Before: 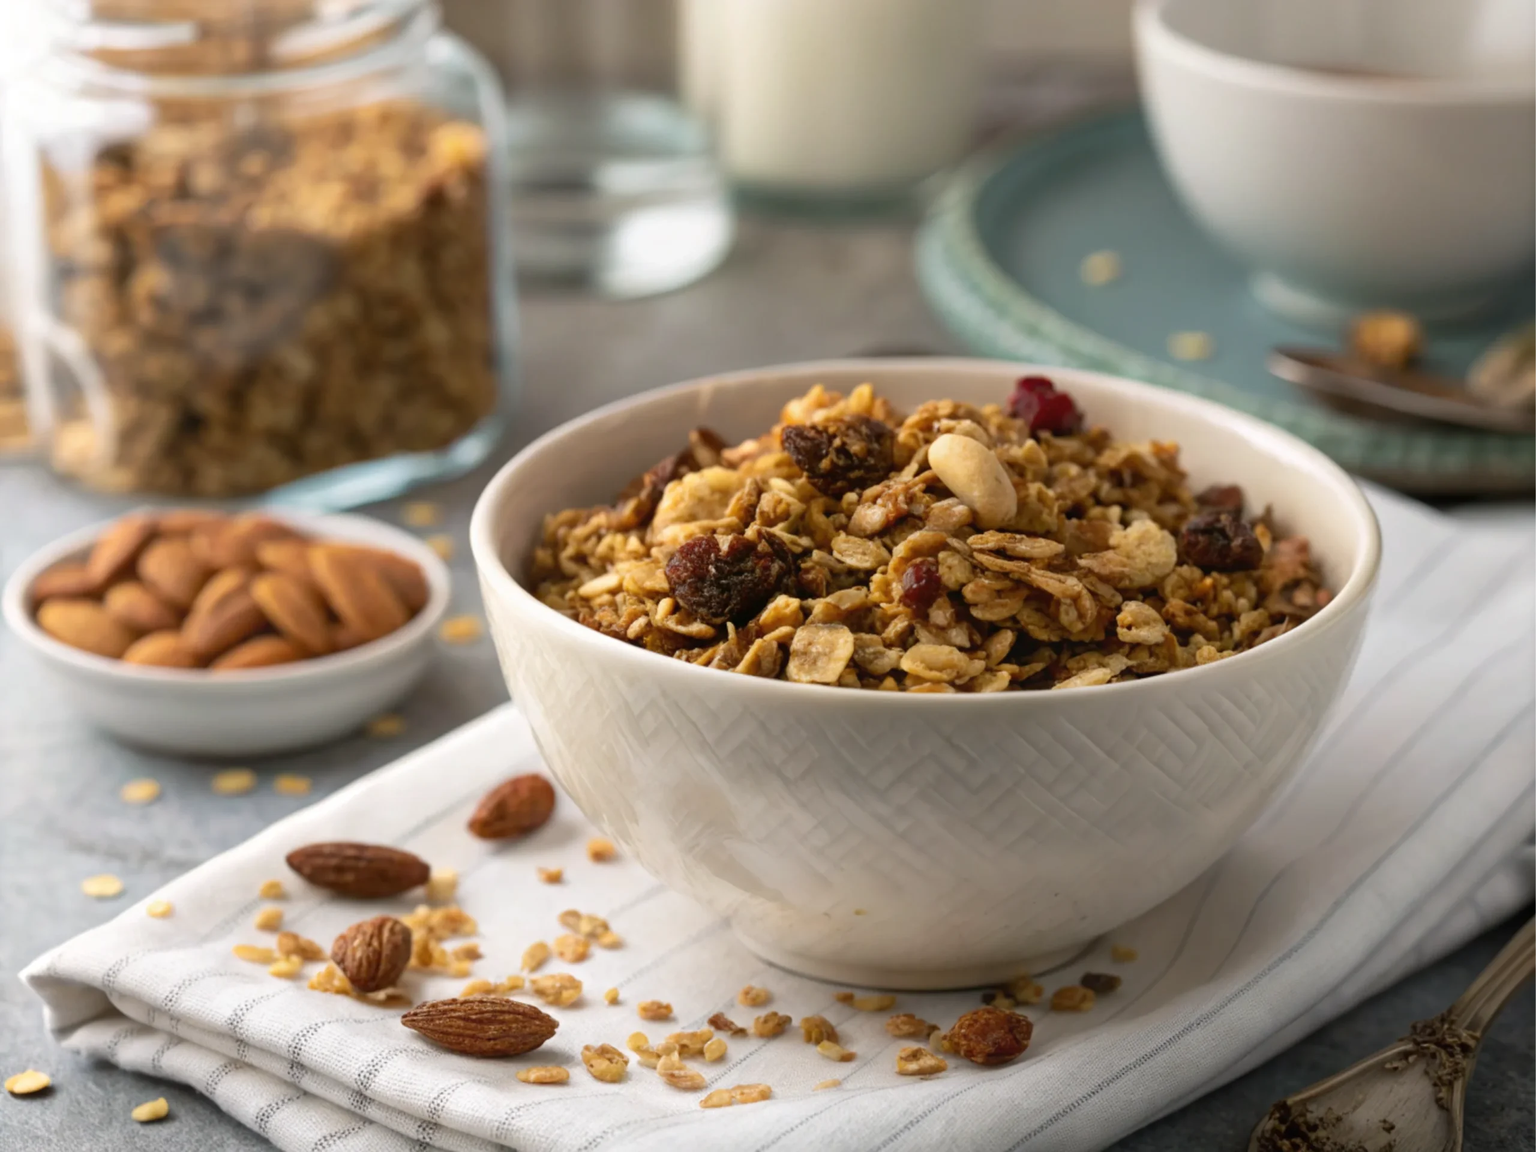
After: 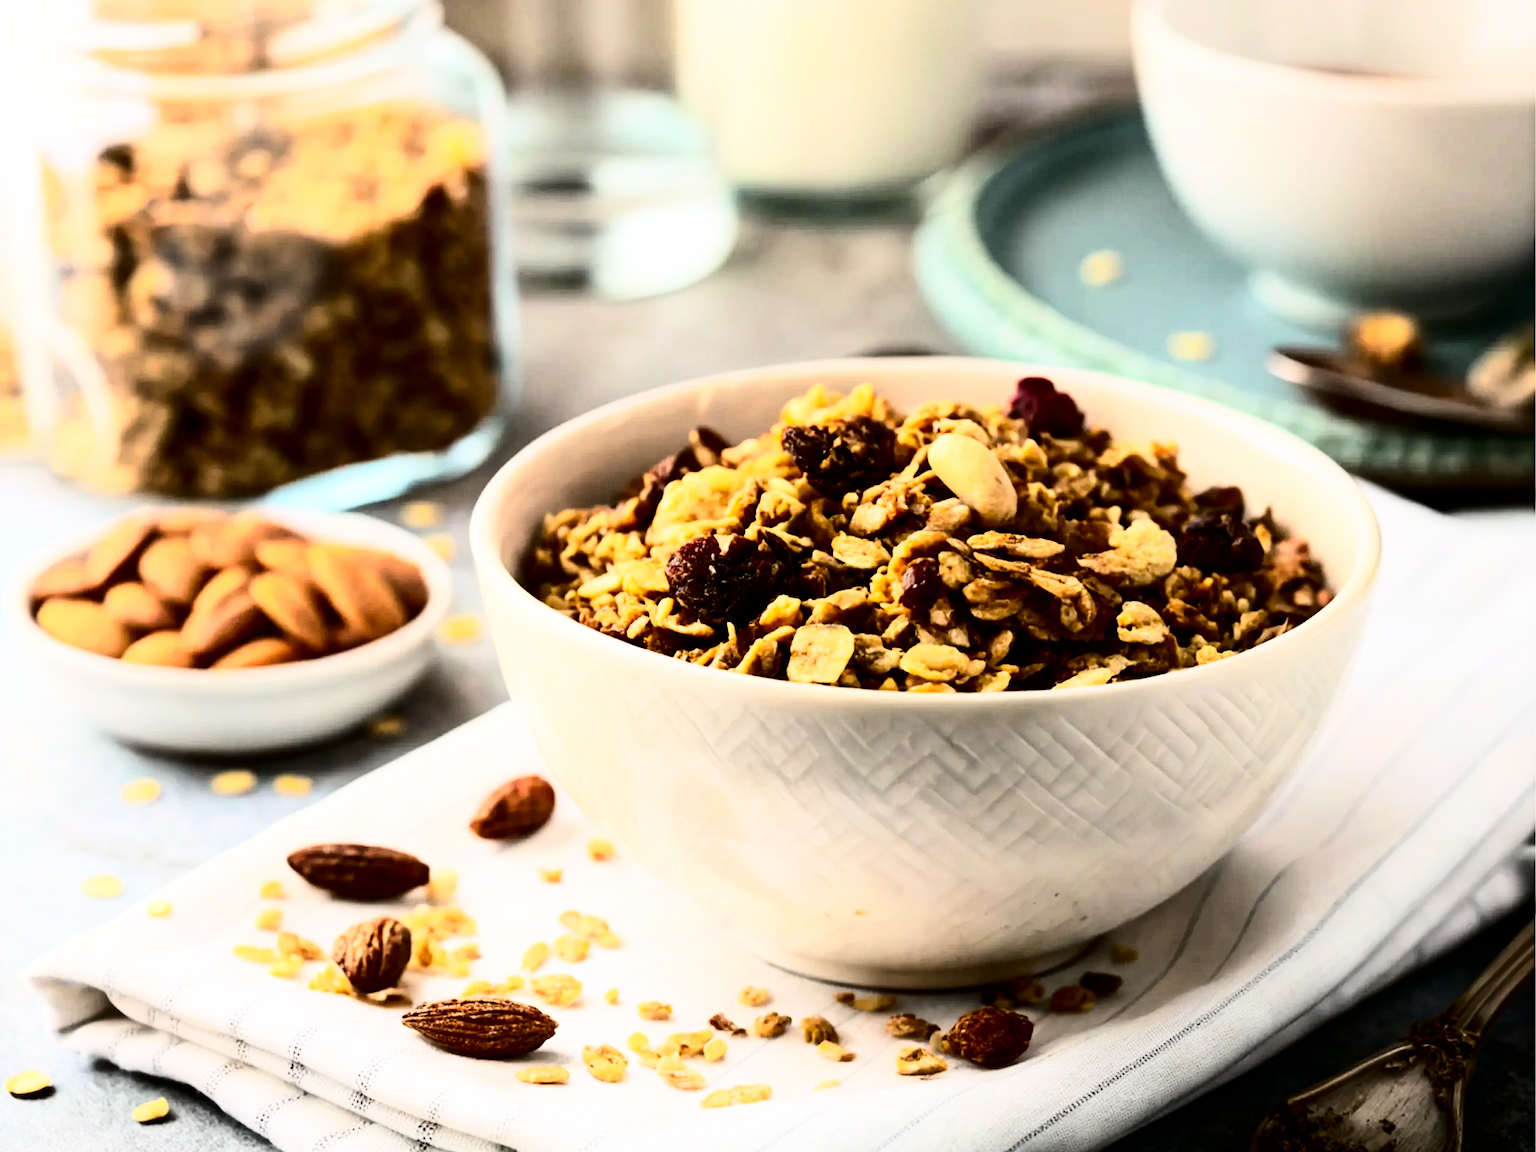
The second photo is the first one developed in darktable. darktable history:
contrast brightness saturation: contrast 0.24, brightness -0.24, saturation 0.14
rgb curve: curves: ch0 [(0, 0) (0.21, 0.15) (0.24, 0.21) (0.5, 0.75) (0.75, 0.96) (0.89, 0.99) (1, 1)]; ch1 [(0, 0.02) (0.21, 0.13) (0.25, 0.2) (0.5, 0.67) (0.75, 0.9) (0.89, 0.97) (1, 1)]; ch2 [(0, 0.02) (0.21, 0.13) (0.25, 0.2) (0.5, 0.67) (0.75, 0.9) (0.89, 0.97) (1, 1)], compensate middle gray true
